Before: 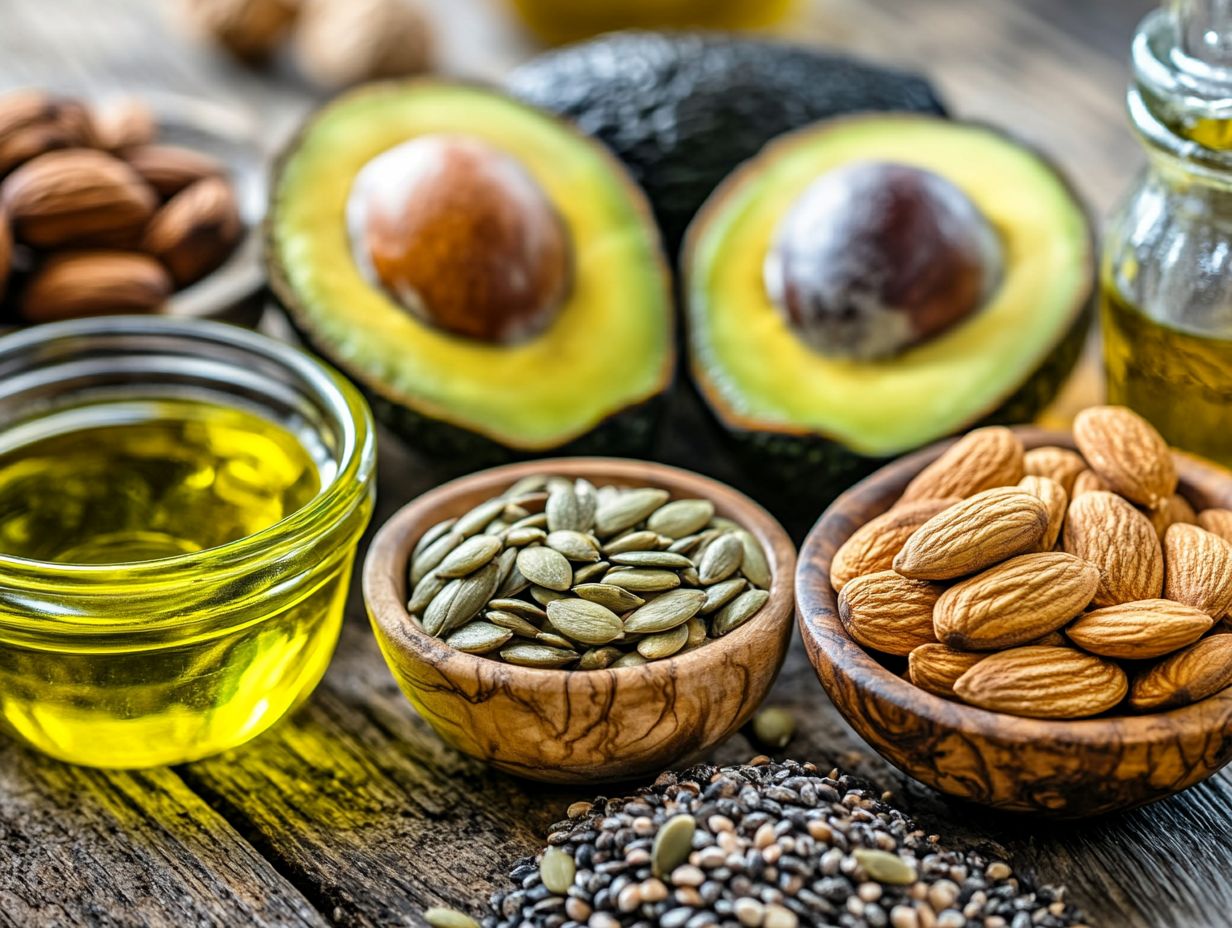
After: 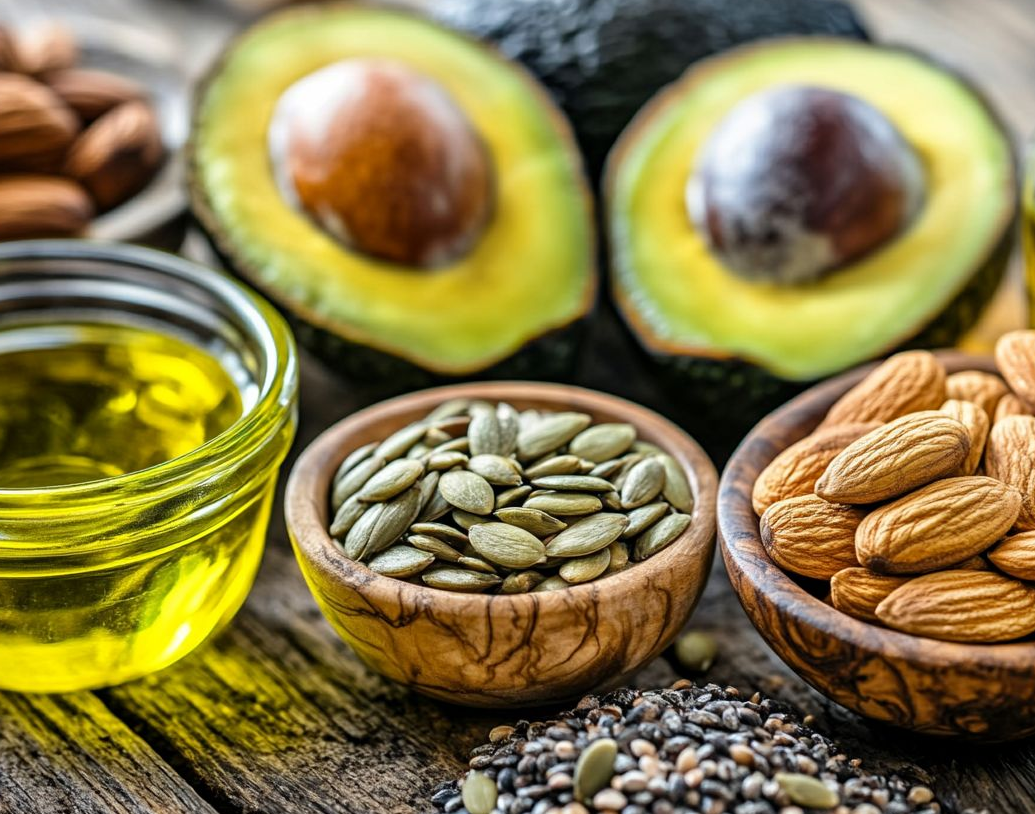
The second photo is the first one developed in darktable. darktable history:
crop: left 6.406%, top 8.252%, right 9.53%, bottom 4.019%
